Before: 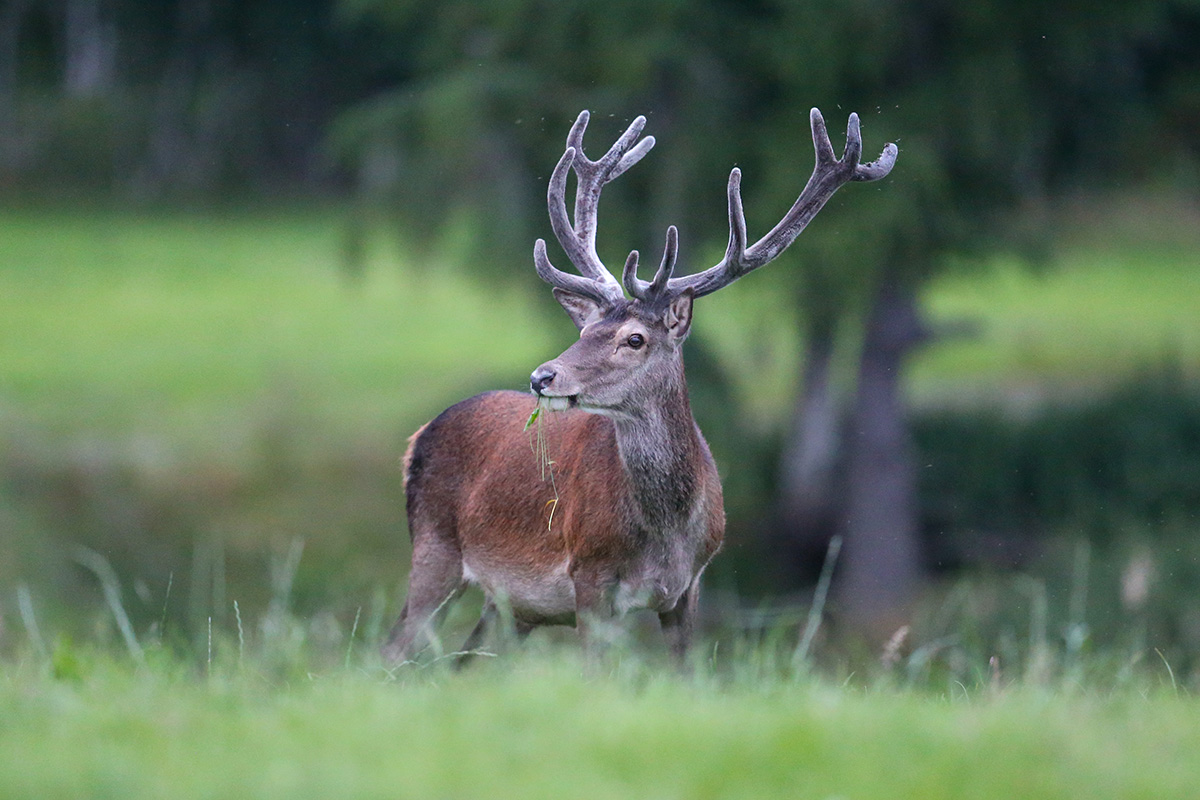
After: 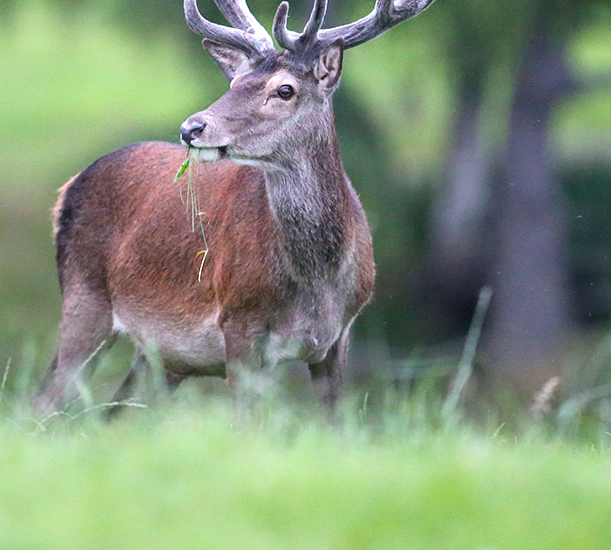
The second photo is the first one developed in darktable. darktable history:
exposure: black level correction 0.001, exposure 0.5 EV, compensate exposure bias true, compensate highlight preservation false
crop and rotate: left 29.237%, top 31.152%, right 19.807%
